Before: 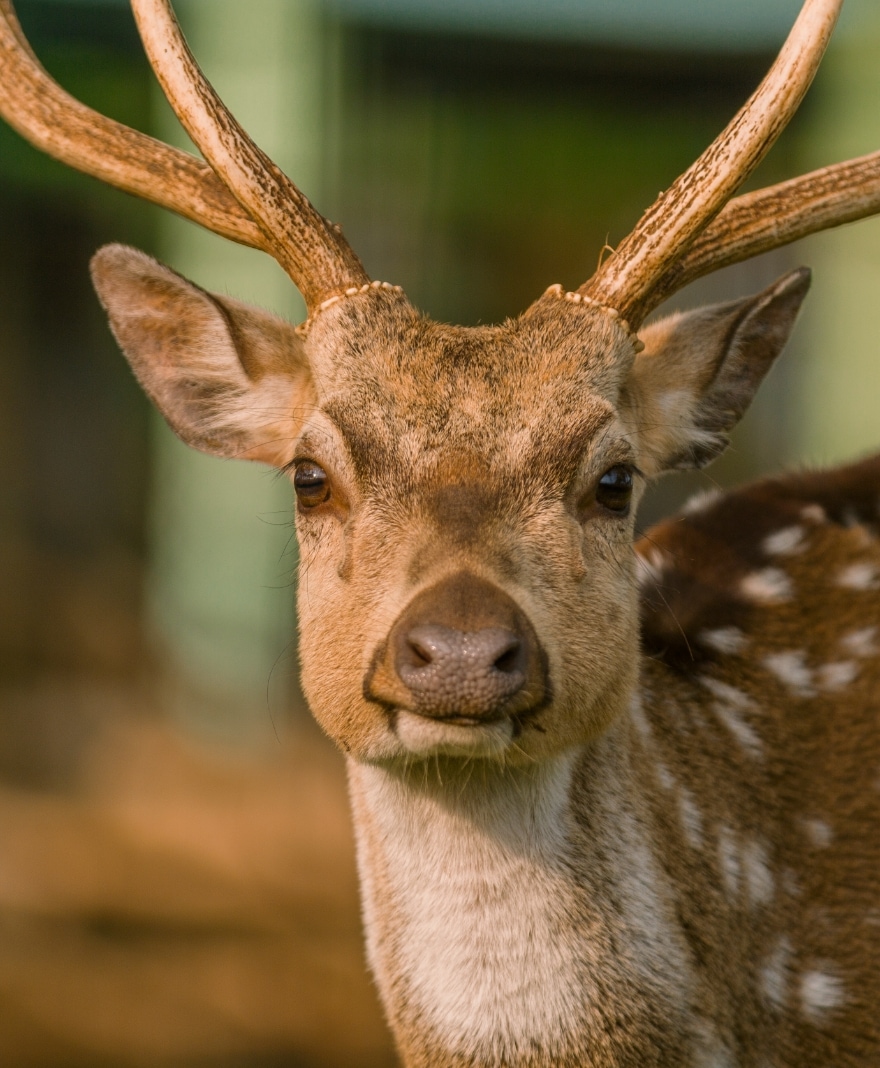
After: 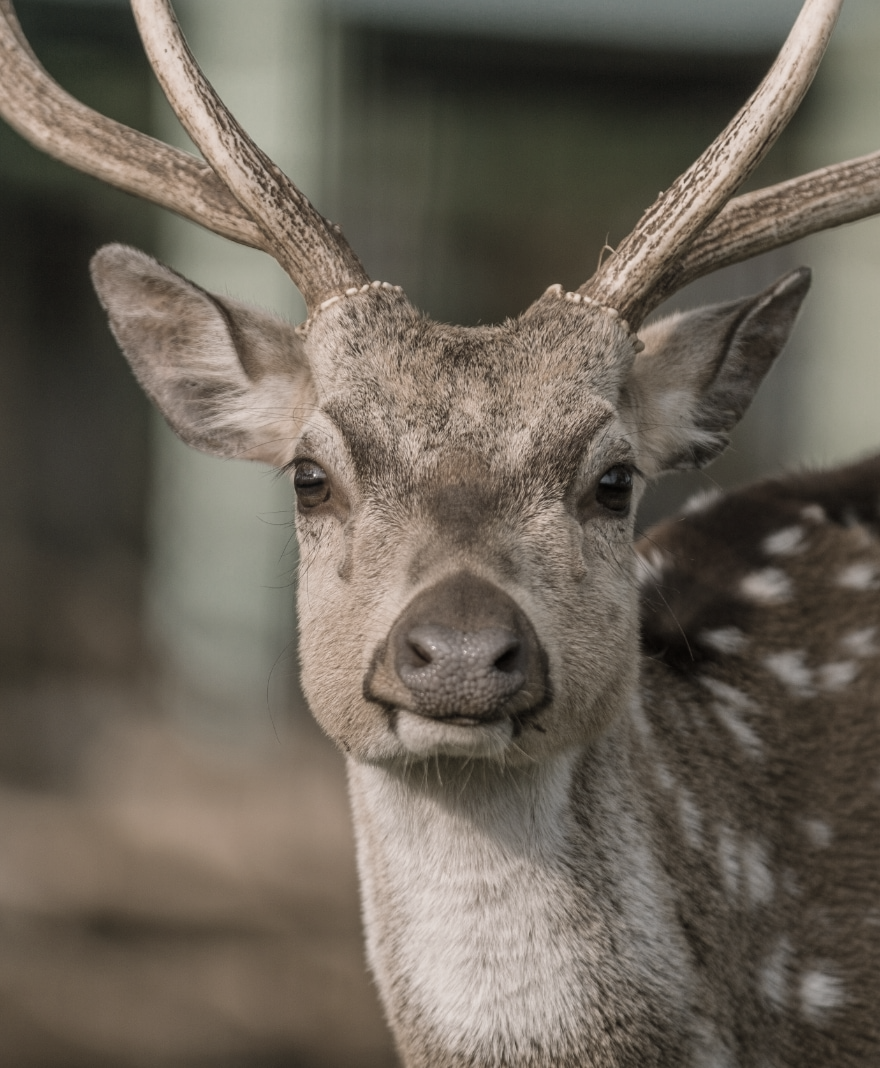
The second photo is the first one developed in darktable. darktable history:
white balance: emerald 1
color correction: saturation 0.3
